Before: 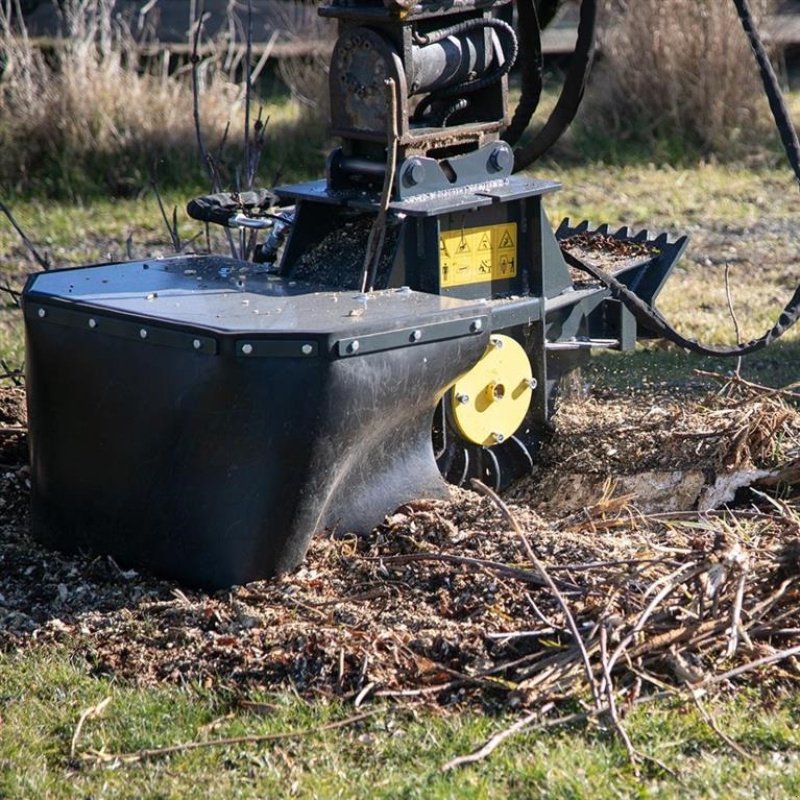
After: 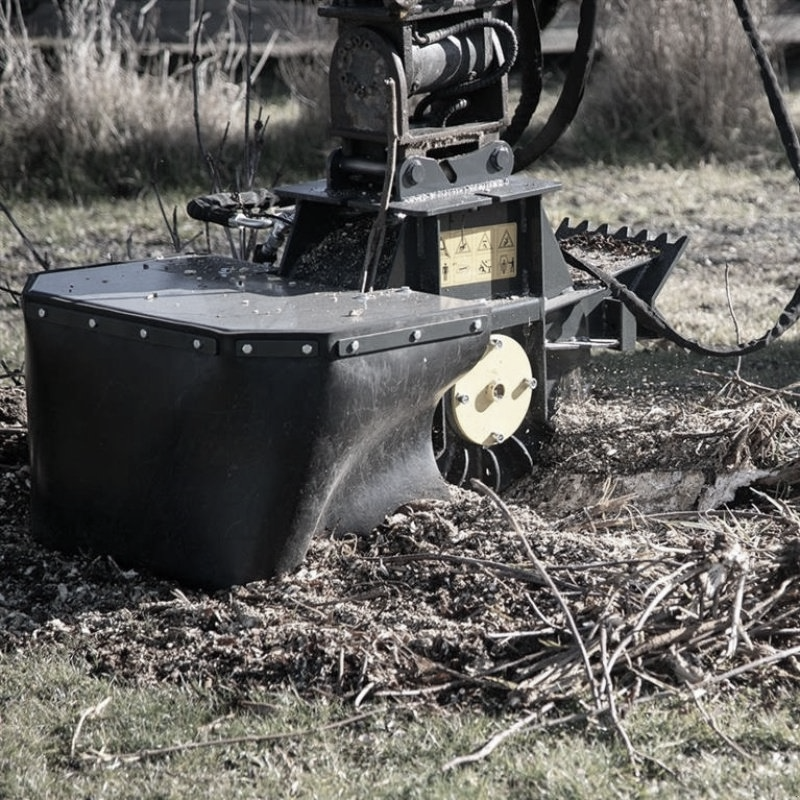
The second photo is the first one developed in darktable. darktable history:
color correction: highlights b* 0.055, saturation 0.309
